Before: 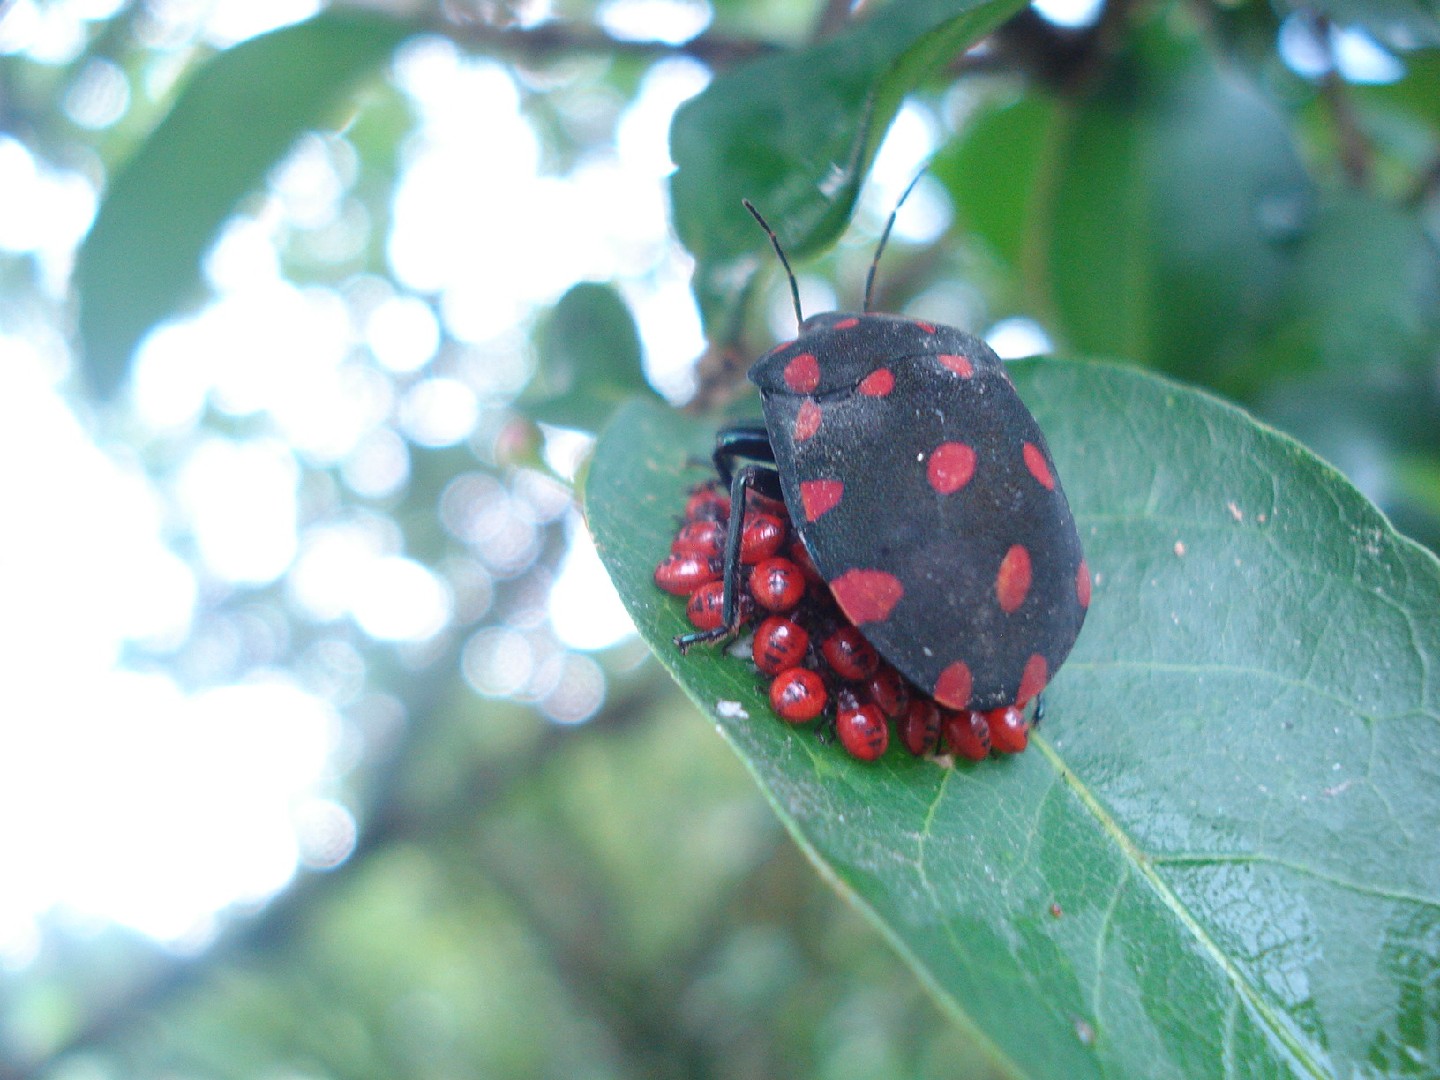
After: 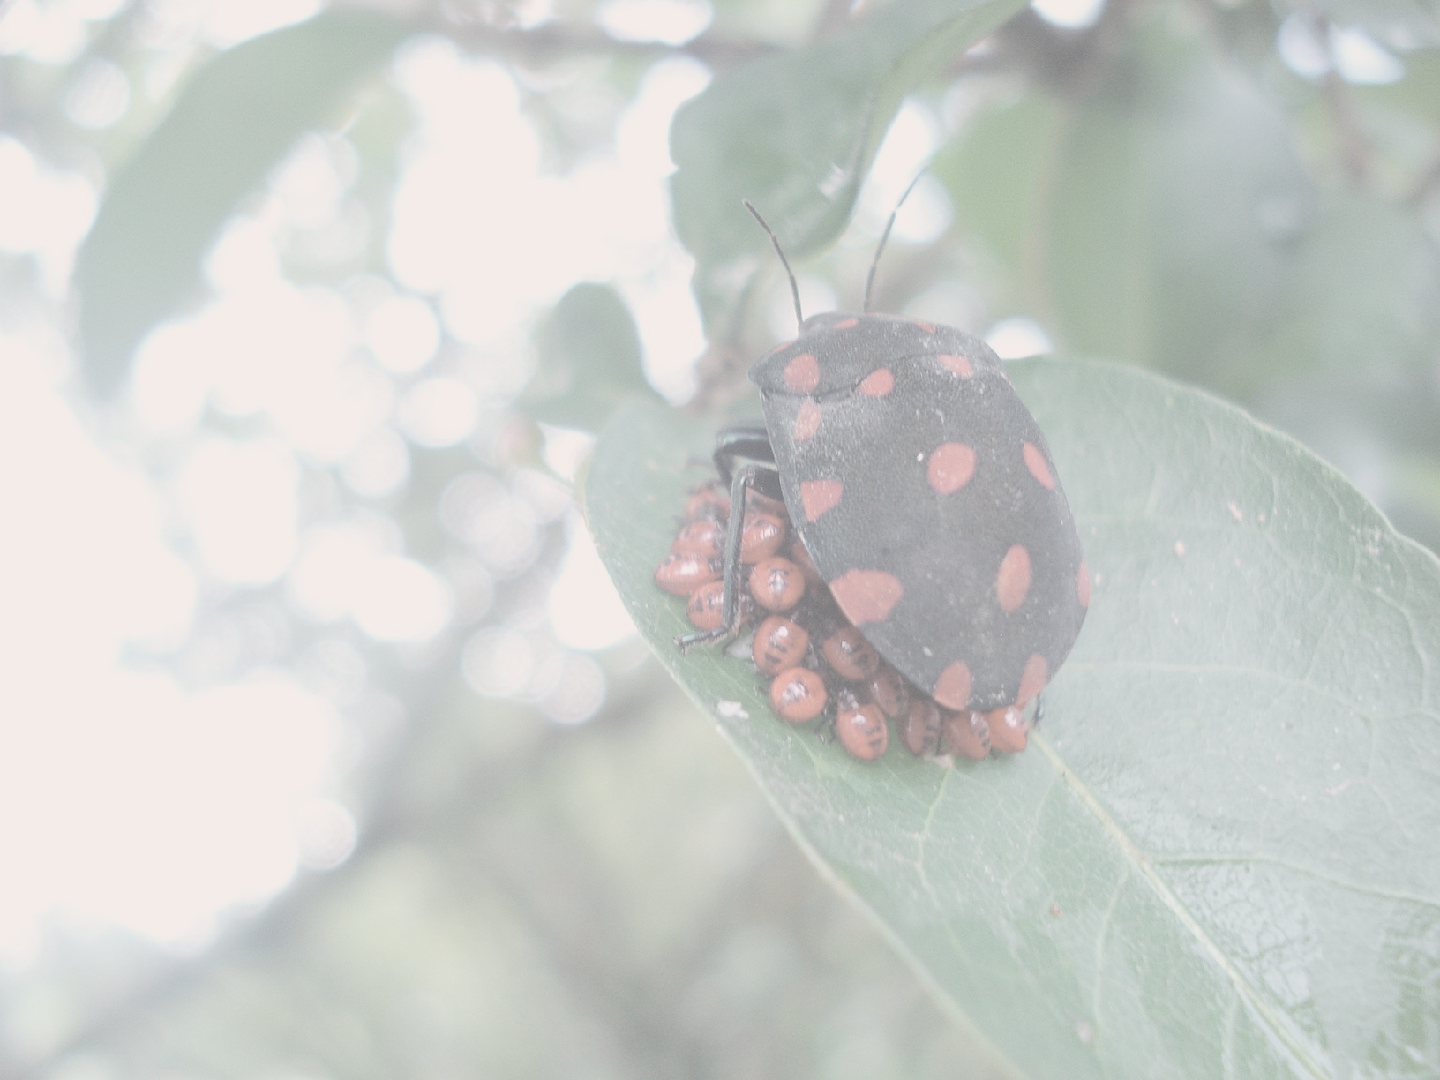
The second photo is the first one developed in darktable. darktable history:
white balance: red 1.127, blue 0.943
contrast brightness saturation: contrast -0.32, brightness 0.75, saturation -0.78
